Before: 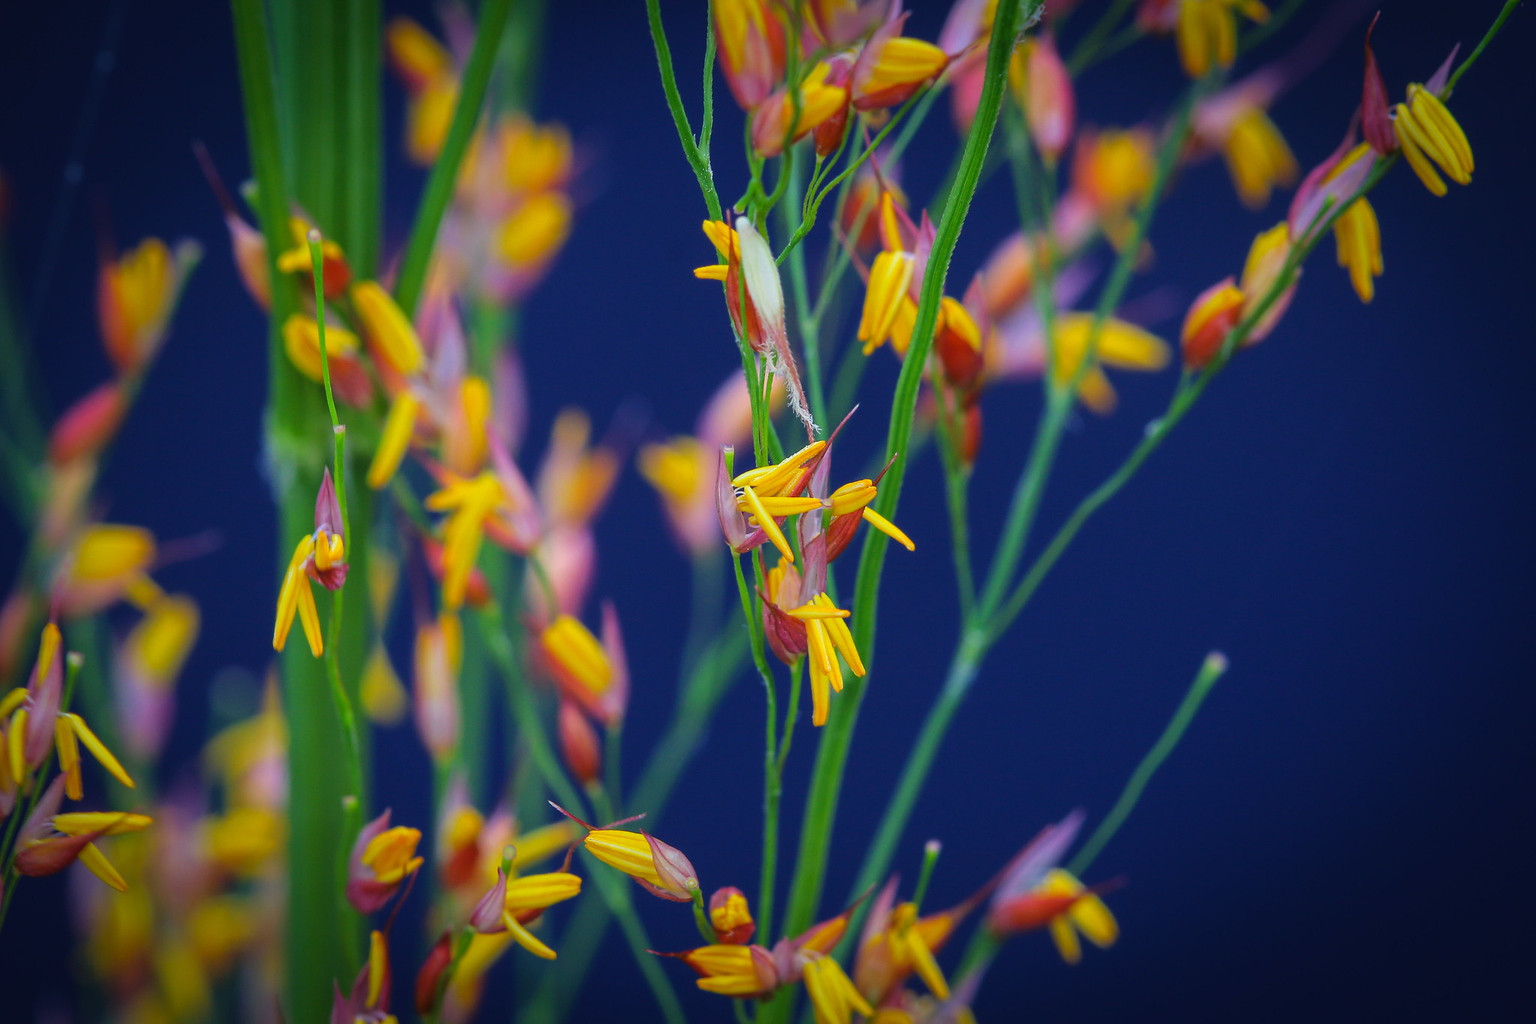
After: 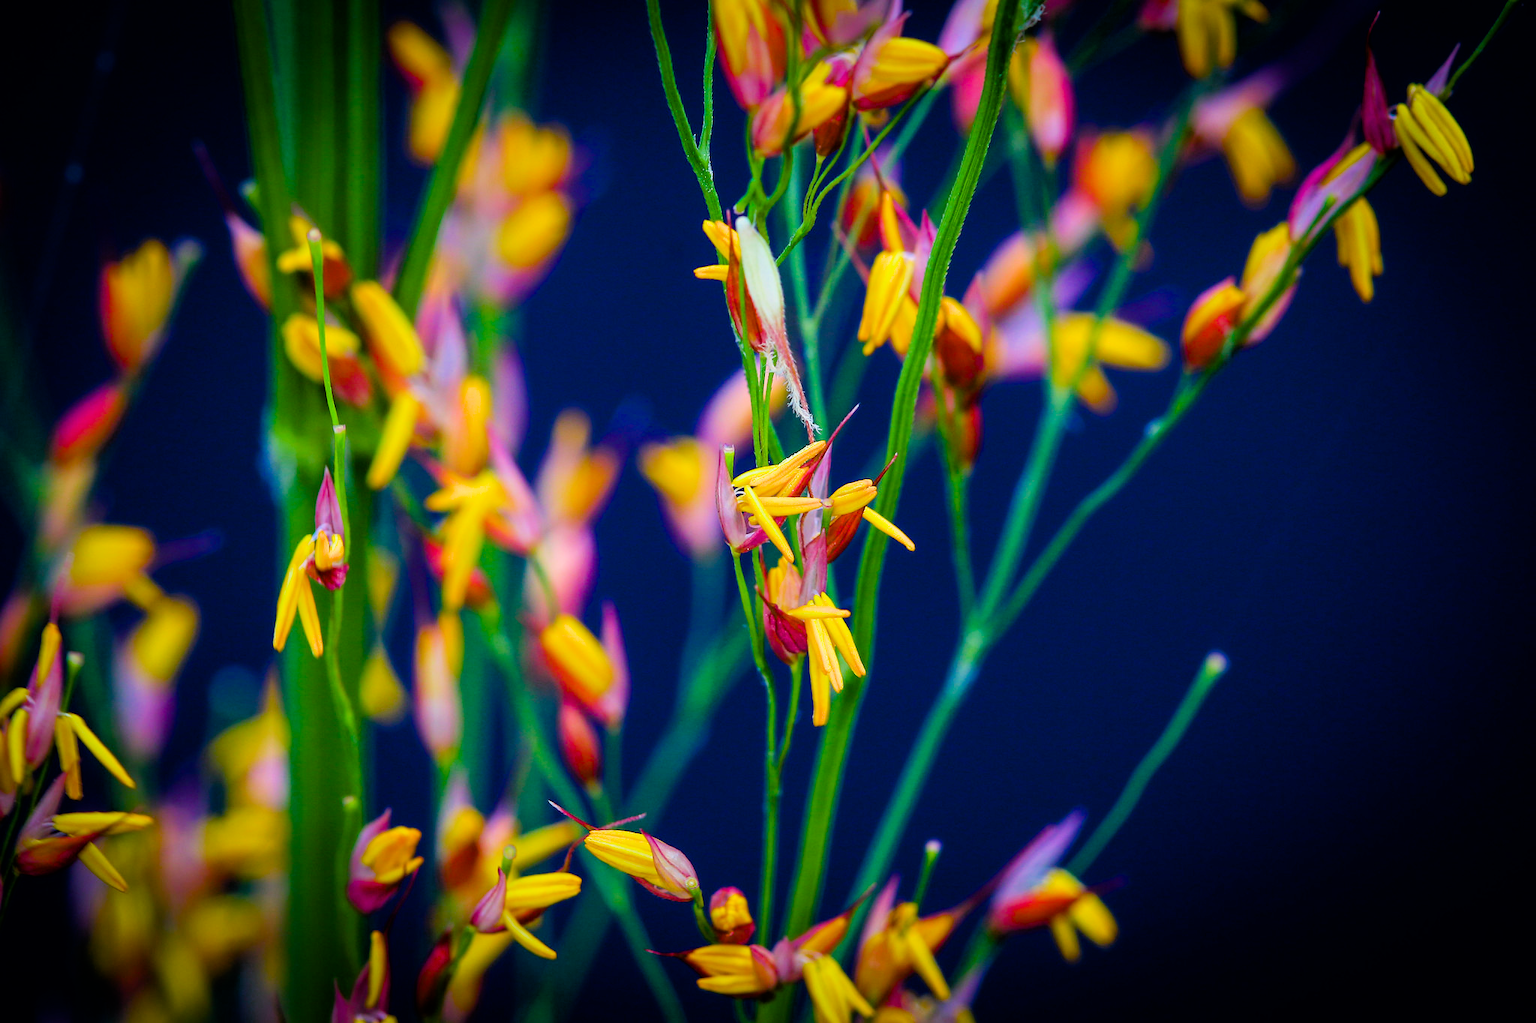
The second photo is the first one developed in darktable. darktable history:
filmic rgb: black relative exposure -4.07 EV, white relative exposure 2.98 EV, hardness 3, contrast 1.512
tone equalizer: edges refinement/feathering 500, mask exposure compensation -1.57 EV, preserve details no
exposure: exposure 0.202 EV, compensate exposure bias true, compensate highlight preservation false
color balance rgb: linear chroma grading › global chroma 14.763%, perceptual saturation grading › global saturation 0.704%, perceptual saturation grading › mid-tones 6.116%, perceptual saturation grading › shadows 71.494%, global vibrance 15.21%
